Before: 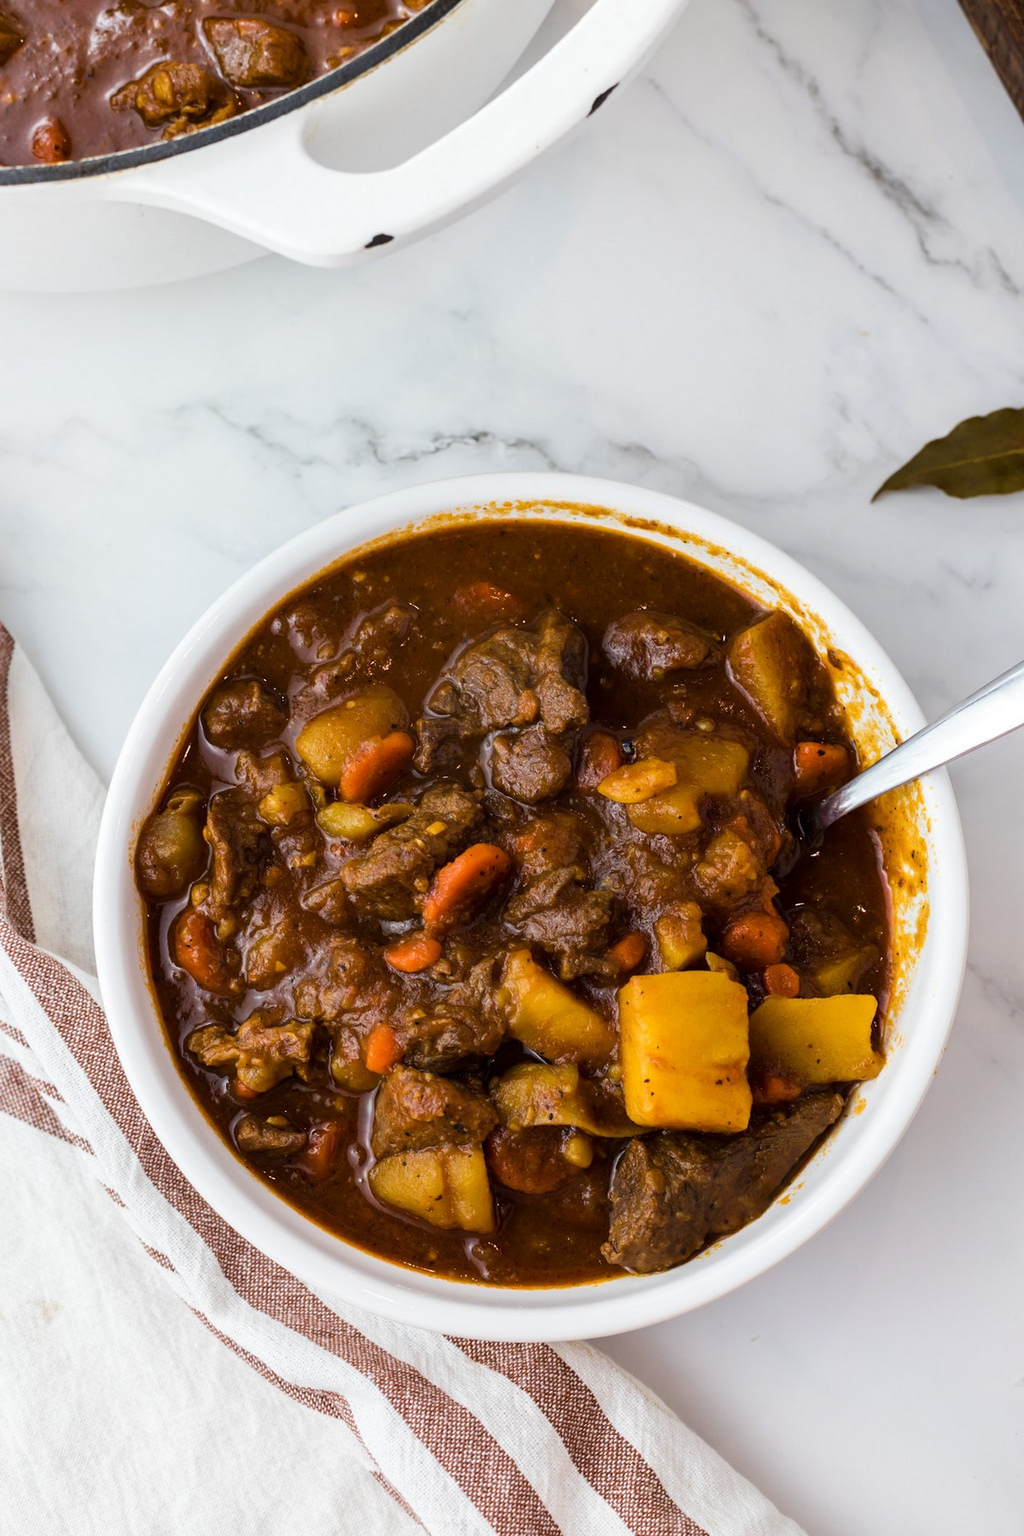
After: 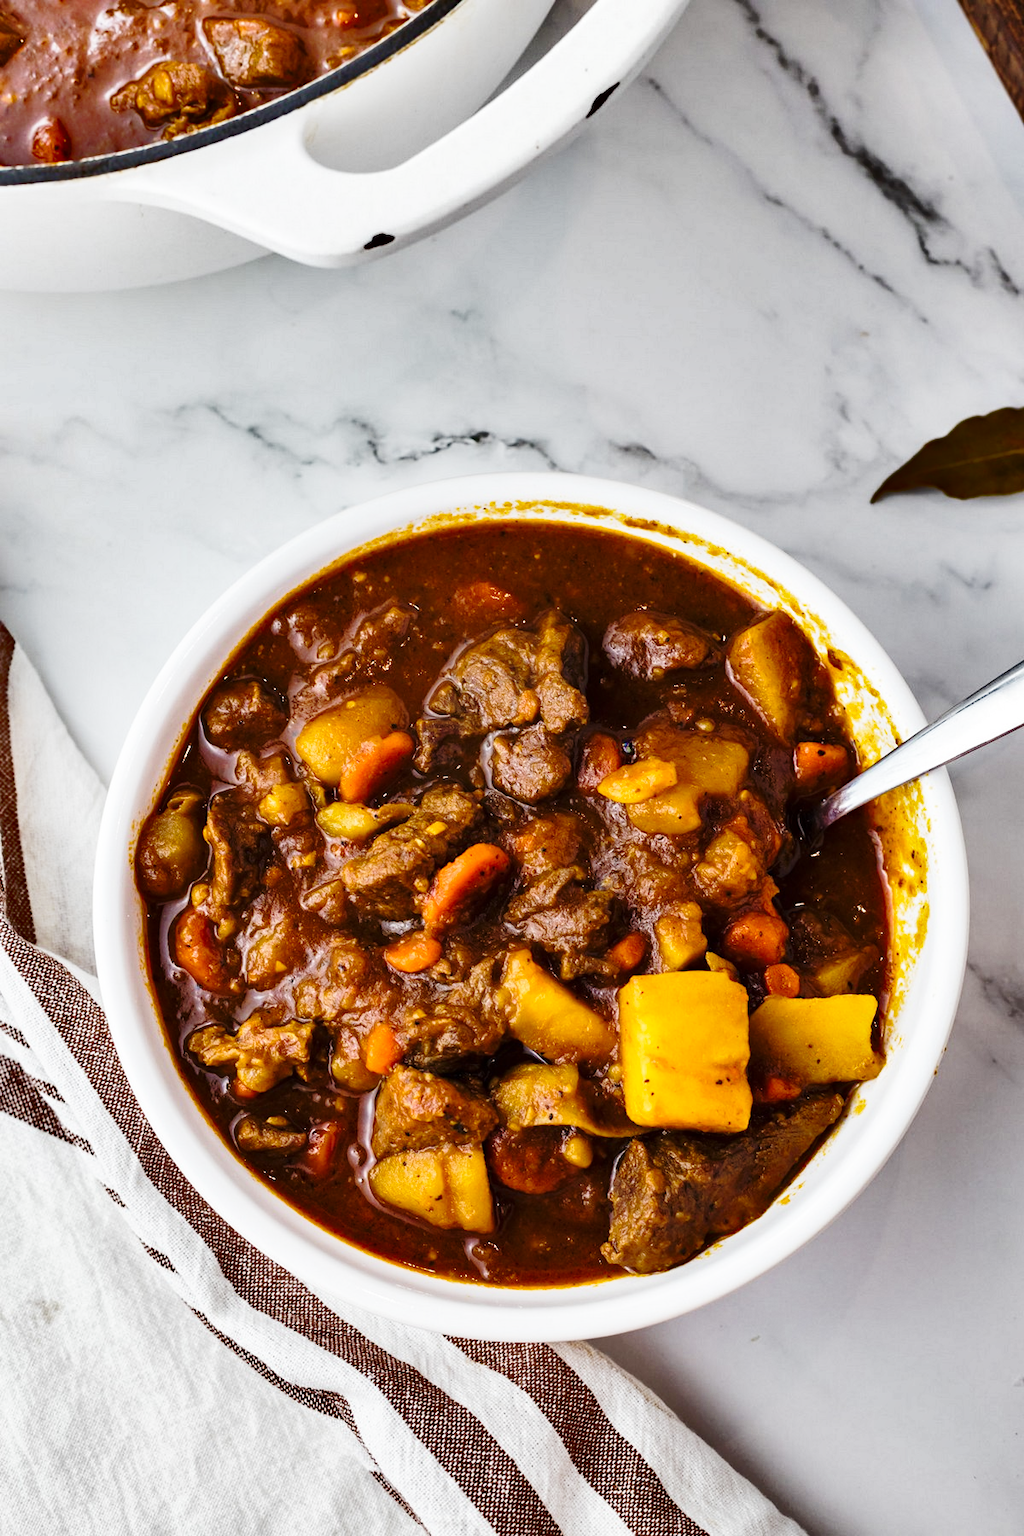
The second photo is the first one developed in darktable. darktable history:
base curve: curves: ch0 [(0, 0) (0.028, 0.03) (0.121, 0.232) (0.46, 0.748) (0.859, 0.968) (1, 1)], preserve colors none
shadows and highlights: shadows 19.13, highlights -83.41, soften with gaussian
haze removal: compatibility mode true, adaptive false
